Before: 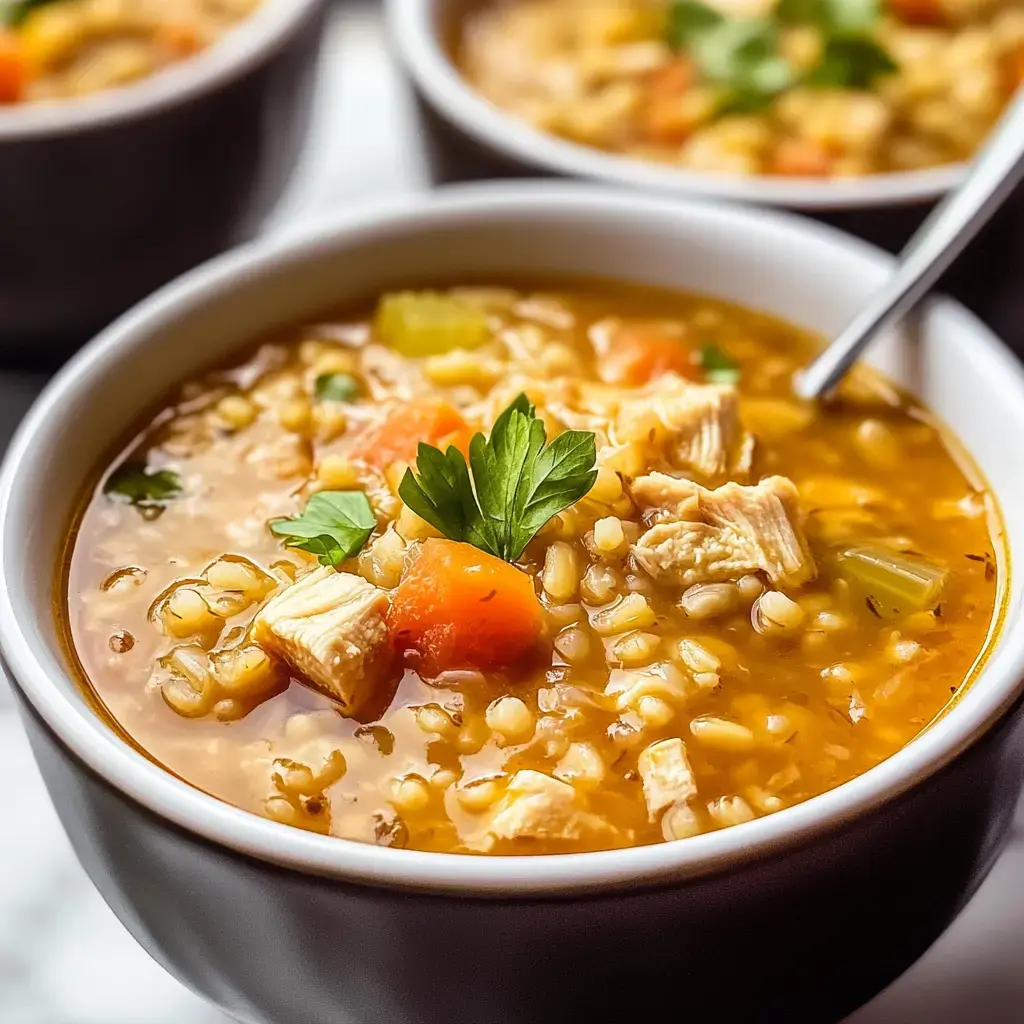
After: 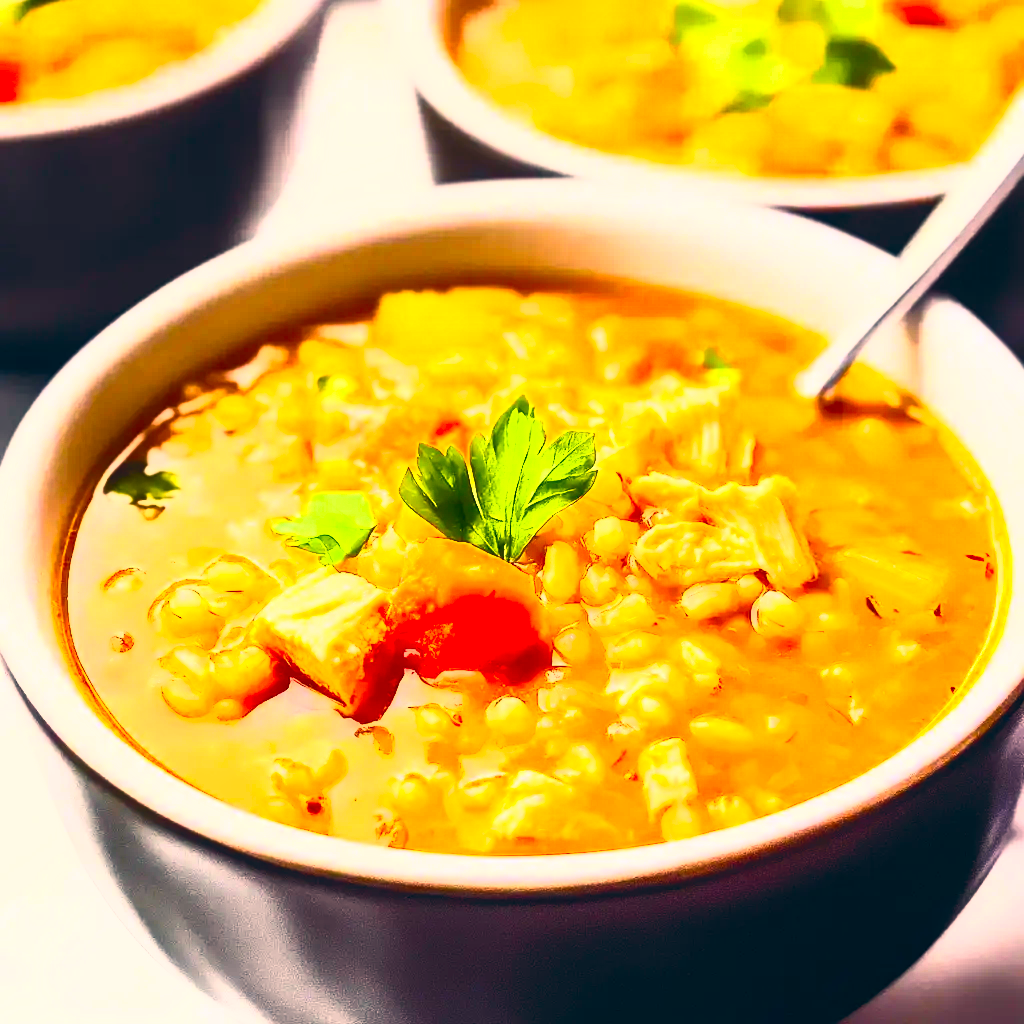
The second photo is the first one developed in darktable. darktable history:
color correction: highlights a* 10.37, highlights b* 14.57, shadows a* -10.08, shadows b* -14.82
contrast brightness saturation: contrast 0.992, brightness 0.994, saturation 0.994
tone equalizer: -8 EV -0.401 EV, -7 EV -0.379 EV, -6 EV -0.323 EV, -5 EV -0.212 EV, -3 EV 0.227 EV, -2 EV 0.347 EV, -1 EV 0.373 EV, +0 EV 0.441 EV
tone curve: curves: ch0 [(0, 0.01) (0.037, 0.032) (0.131, 0.108) (0.275, 0.256) (0.483, 0.512) (0.61, 0.665) (0.696, 0.742) (0.792, 0.819) (0.911, 0.925) (0.997, 0.995)]; ch1 [(0, 0) (0.308, 0.29) (0.425, 0.411) (0.492, 0.488) (0.507, 0.503) (0.53, 0.532) (0.573, 0.586) (0.683, 0.702) (0.746, 0.77) (1, 1)]; ch2 [(0, 0) (0.246, 0.233) (0.36, 0.352) (0.415, 0.415) (0.485, 0.487) (0.502, 0.504) (0.525, 0.518) (0.539, 0.539) (0.587, 0.594) (0.636, 0.652) (0.711, 0.729) (0.845, 0.855) (0.998, 0.977)], color space Lab, independent channels, preserve colors none
